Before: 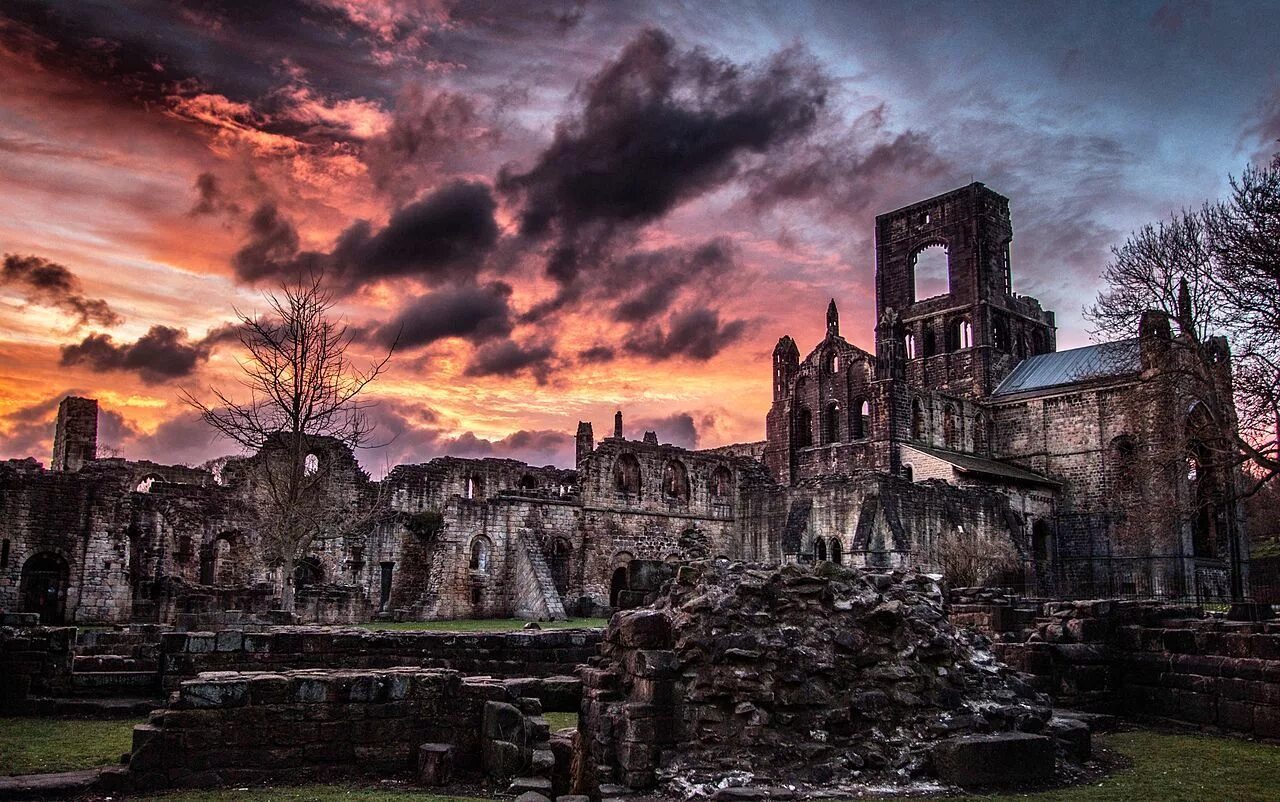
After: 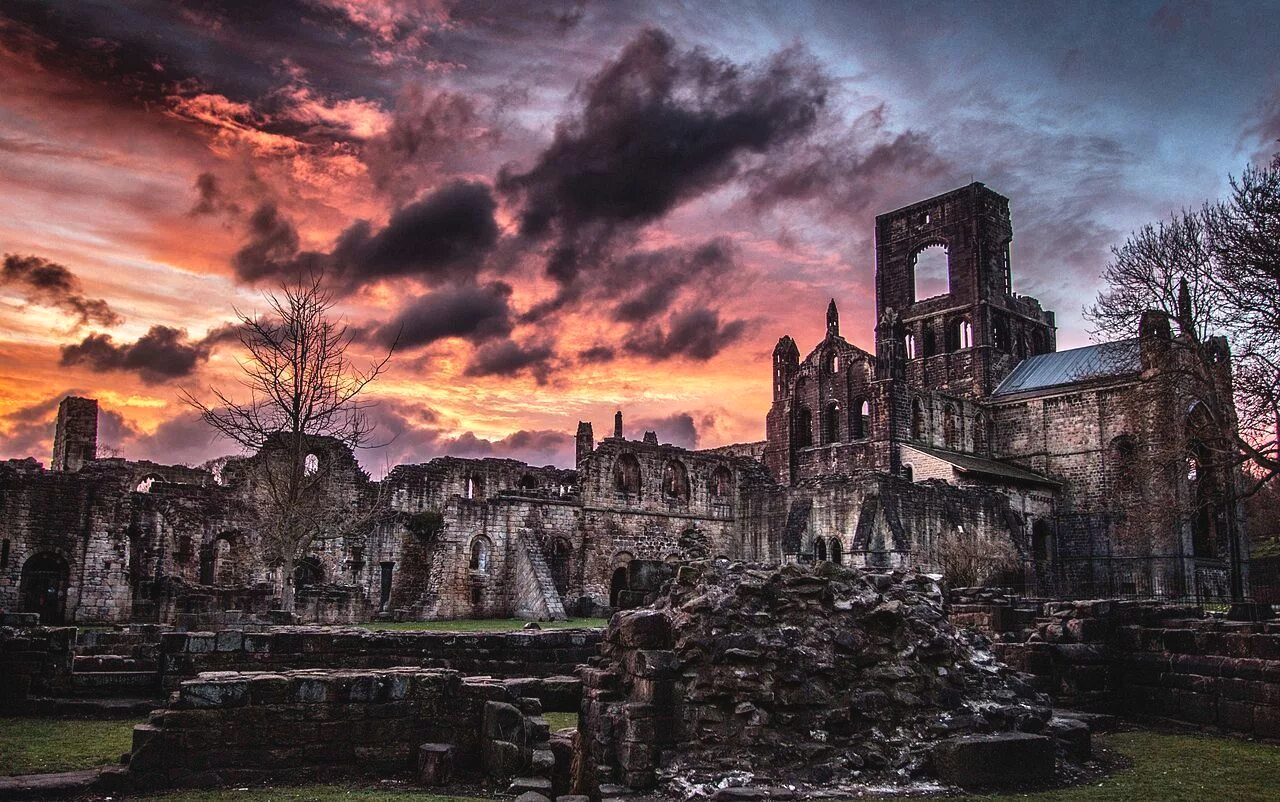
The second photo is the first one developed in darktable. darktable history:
exposure: black level correction -0.004, exposure 0.055 EV, compensate highlight preservation false
